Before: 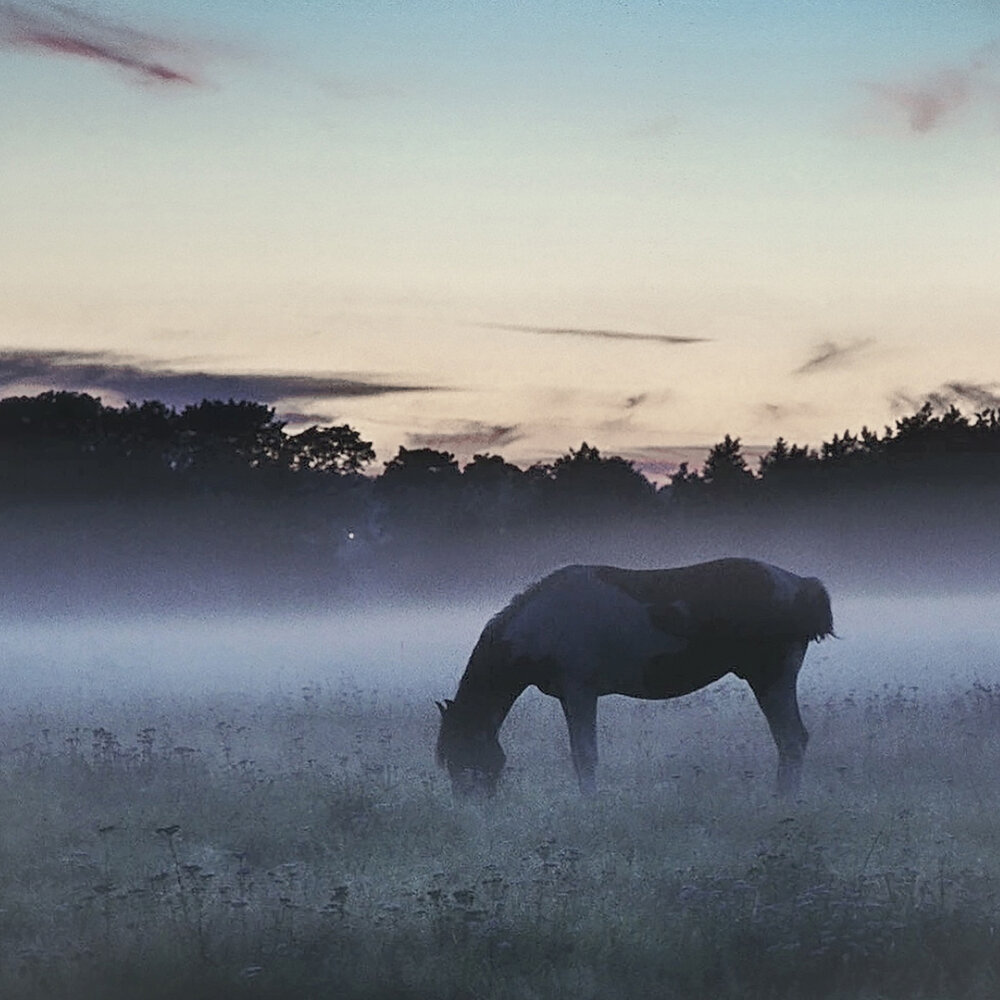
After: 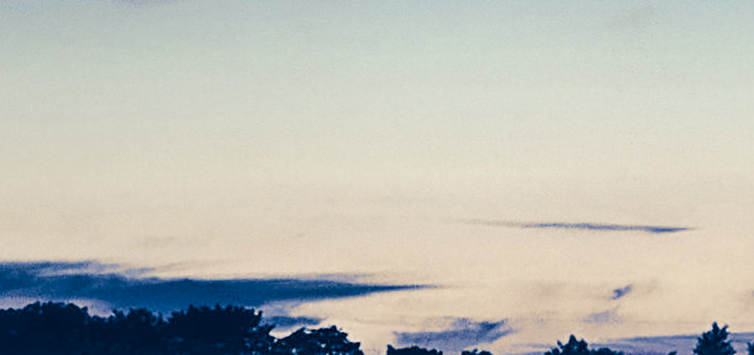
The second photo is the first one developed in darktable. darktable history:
split-toning: shadows › hue 226.8°, shadows › saturation 1, highlights › saturation 0, balance -61.41
rotate and perspective: rotation -2°, crop left 0.022, crop right 0.978, crop top 0.049, crop bottom 0.951
contrast equalizer: y [[0.5, 0.5, 0.472, 0.5, 0.5, 0.5], [0.5 ×6], [0.5 ×6], [0 ×6], [0 ×6]]
crop: left 0.579%, top 7.627%, right 23.167%, bottom 54.275%
